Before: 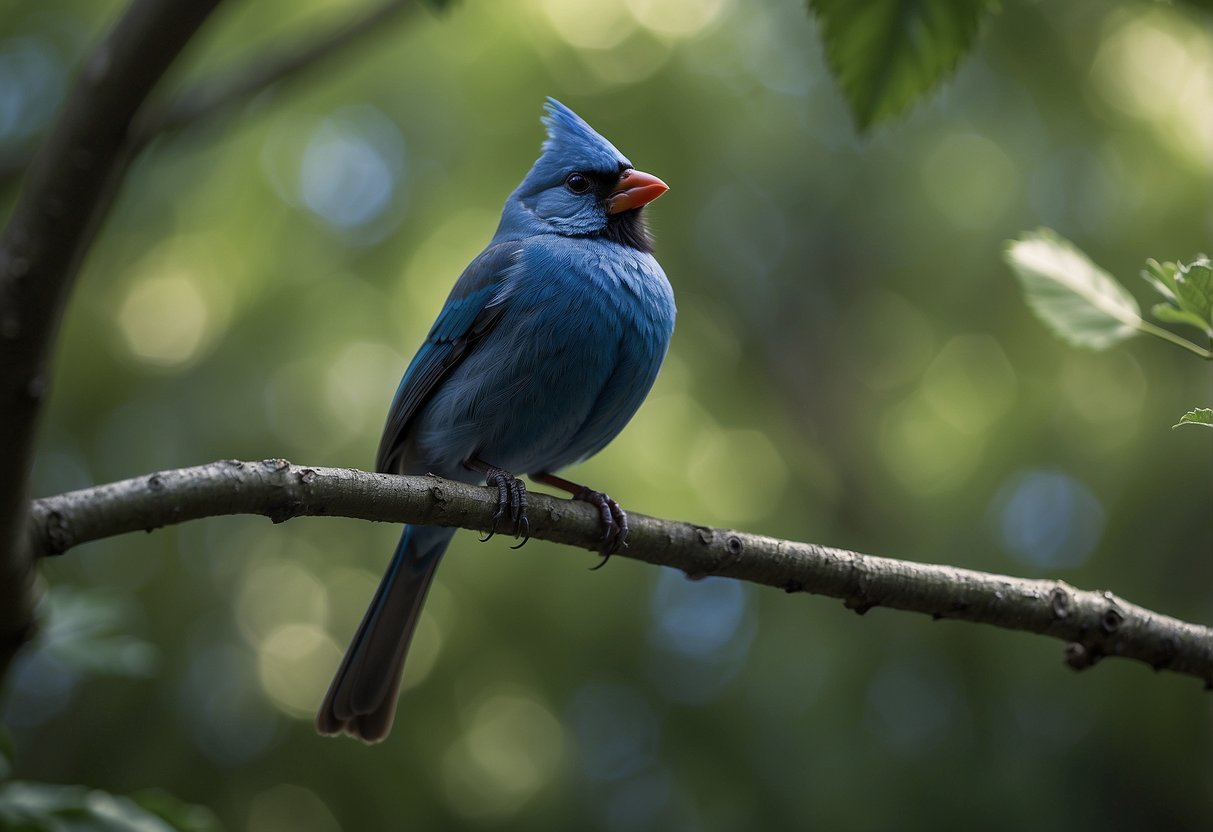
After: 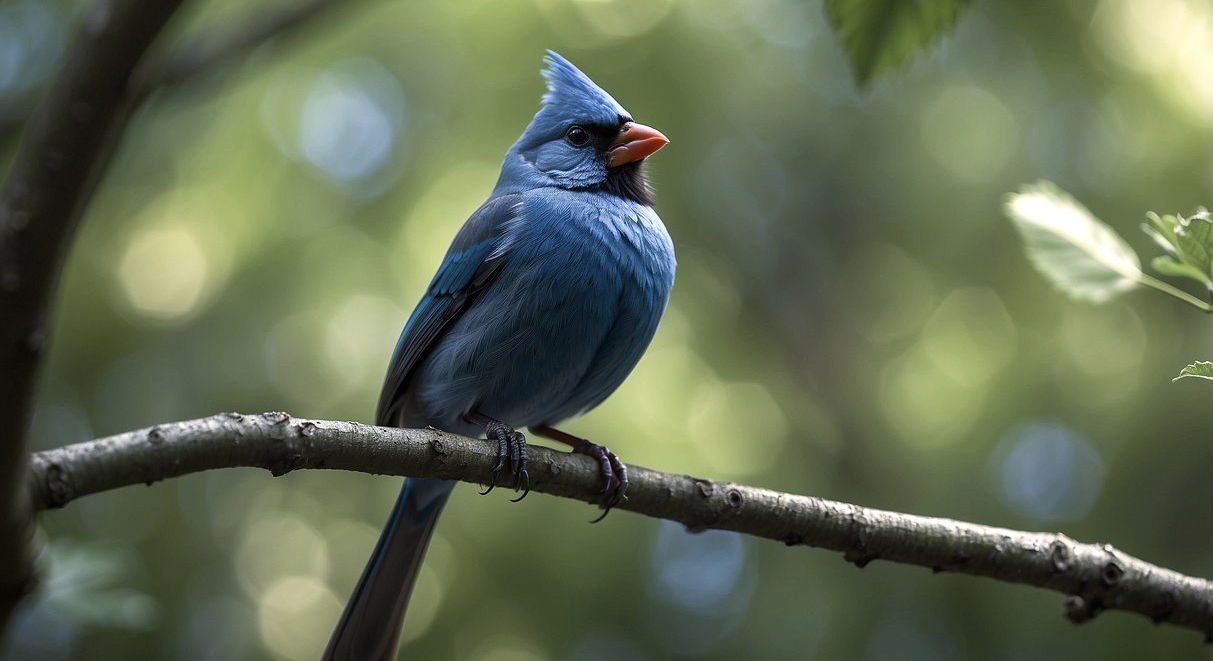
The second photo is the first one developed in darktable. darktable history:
exposure: black level correction 0, exposure 0.499 EV, compensate highlight preservation false
crop and rotate: top 5.652%, bottom 14.808%
contrast brightness saturation: contrast 0.109, saturation -0.161
